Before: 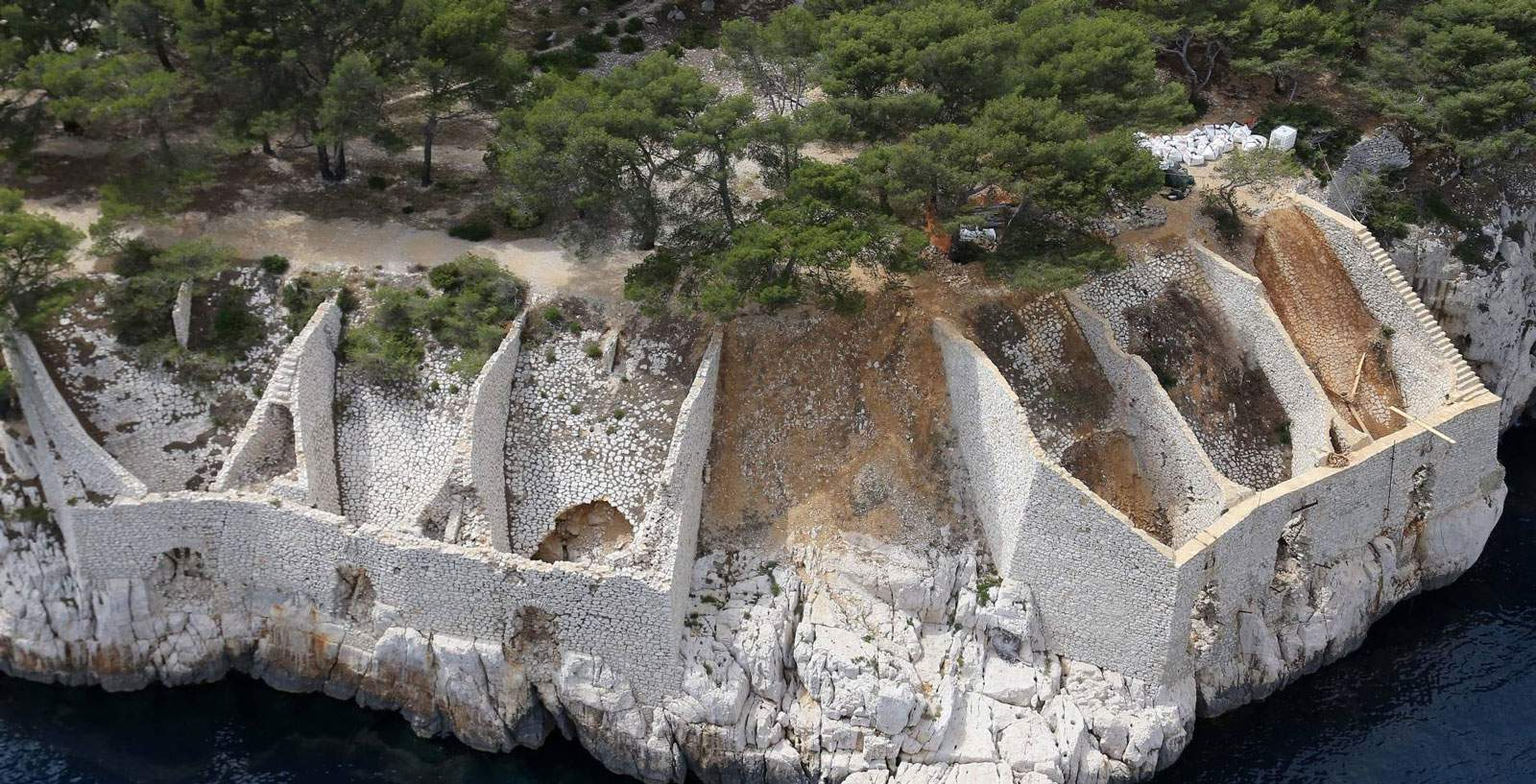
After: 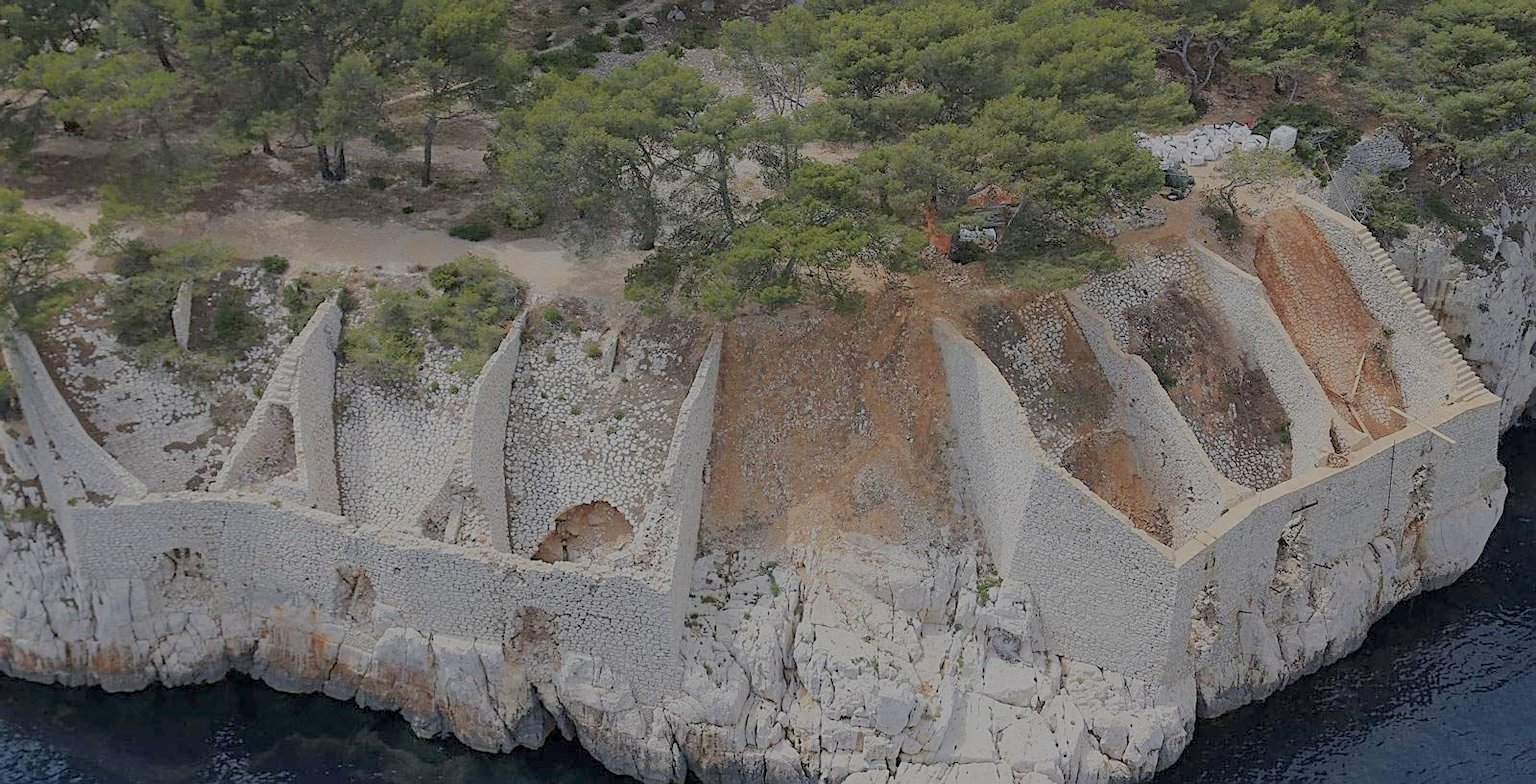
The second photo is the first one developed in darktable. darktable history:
sharpen: on, module defaults
color zones: curves: ch1 [(0.235, 0.558) (0.75, 0.5)]; ch2 [(0.25, 0.462) (0.749, 0.457)]
filmic rgb: black relative exposure -15.87 EV, white relative exposure 7.99 EV, hardness 4.13, latitude 49.52%, contrast 0.512
